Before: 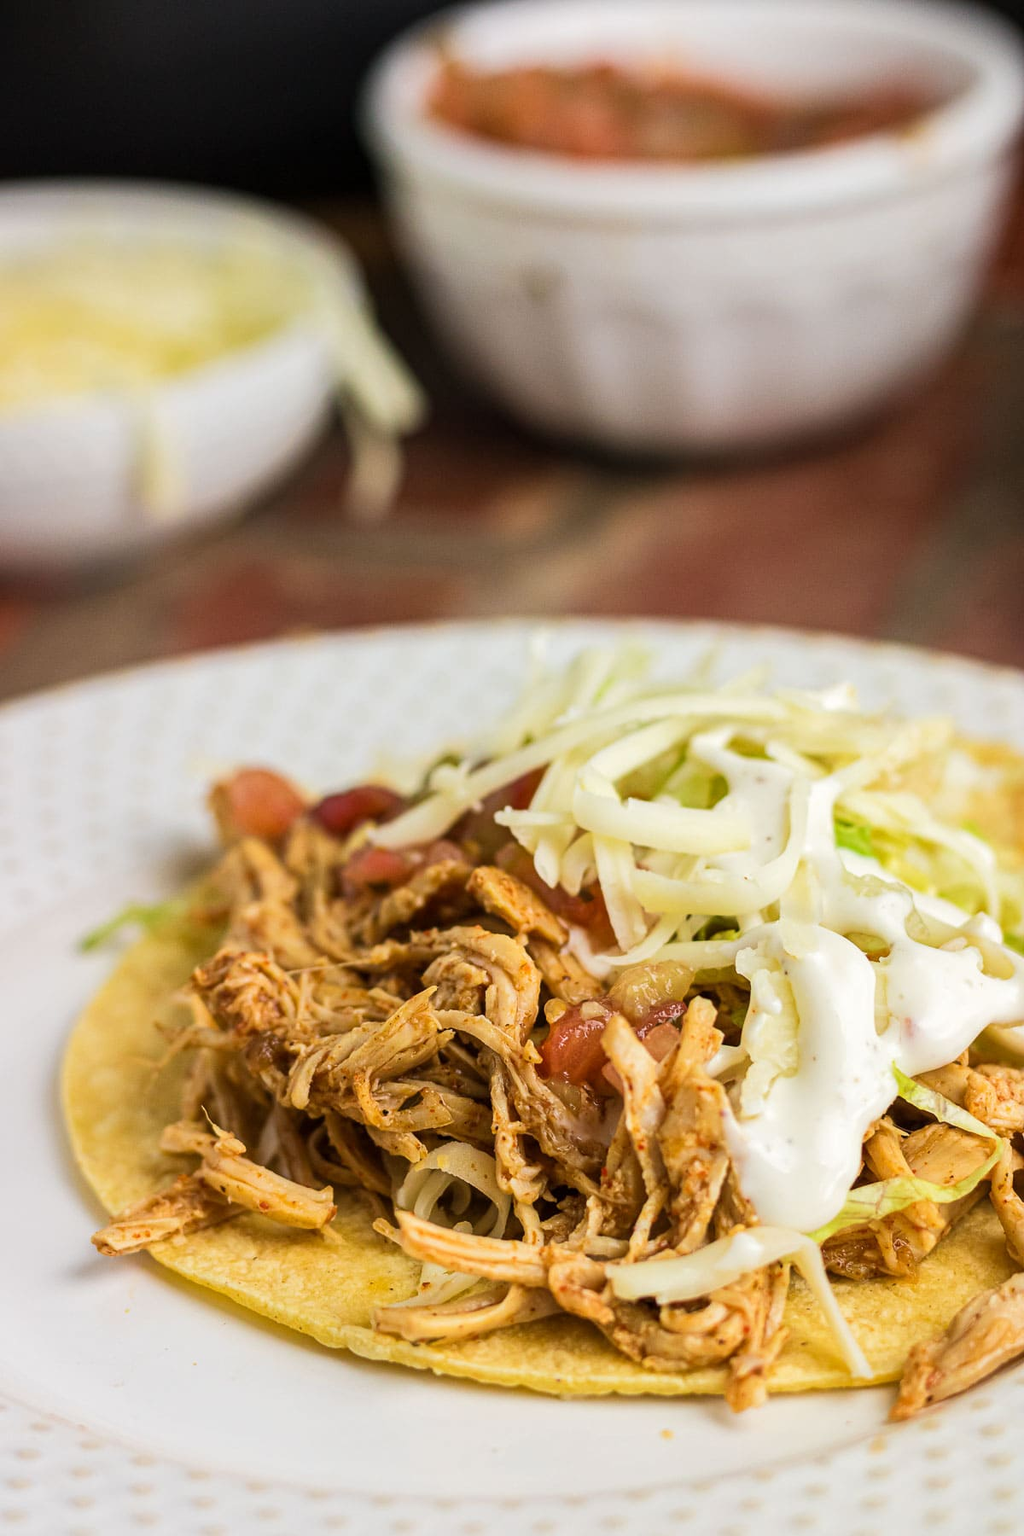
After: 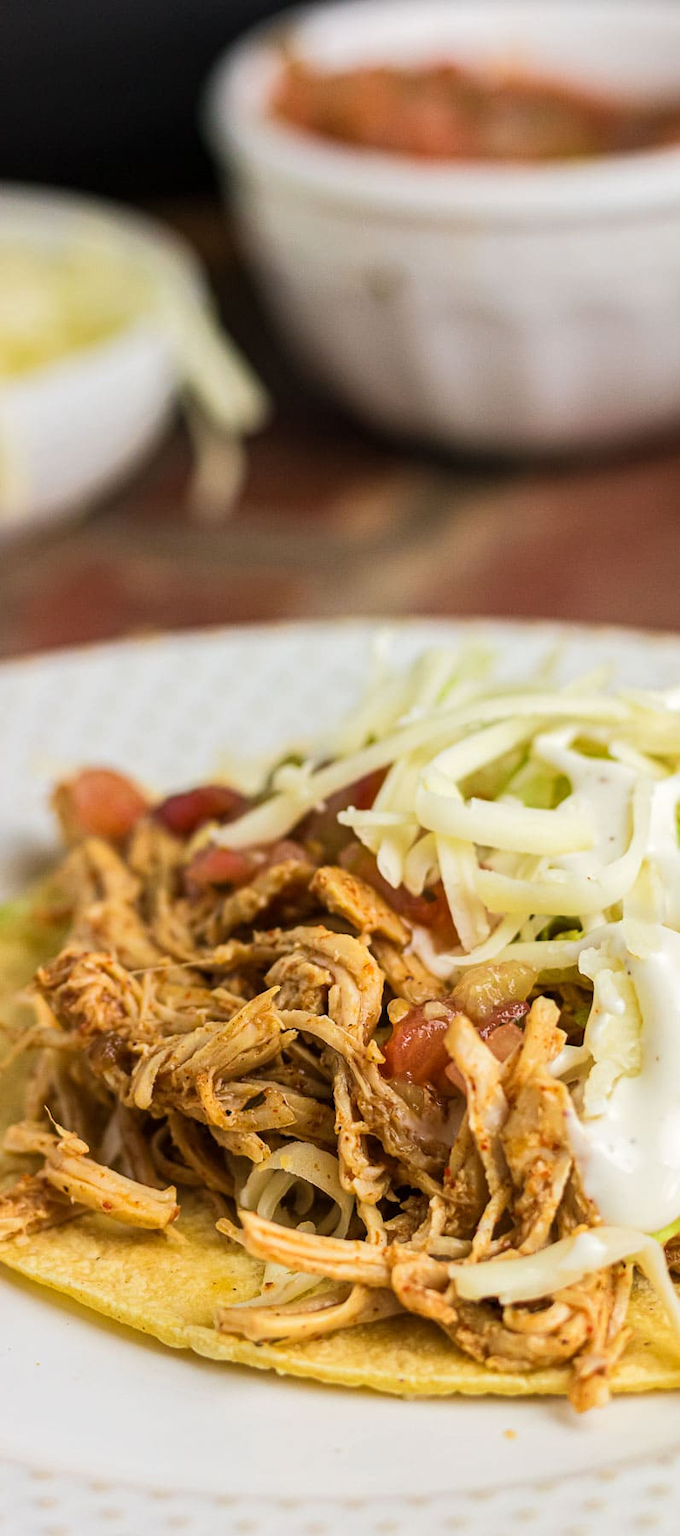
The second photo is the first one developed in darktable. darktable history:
tone equalizer: on, module defaults
crop and rotate: left 15.405%, right 18.021%
